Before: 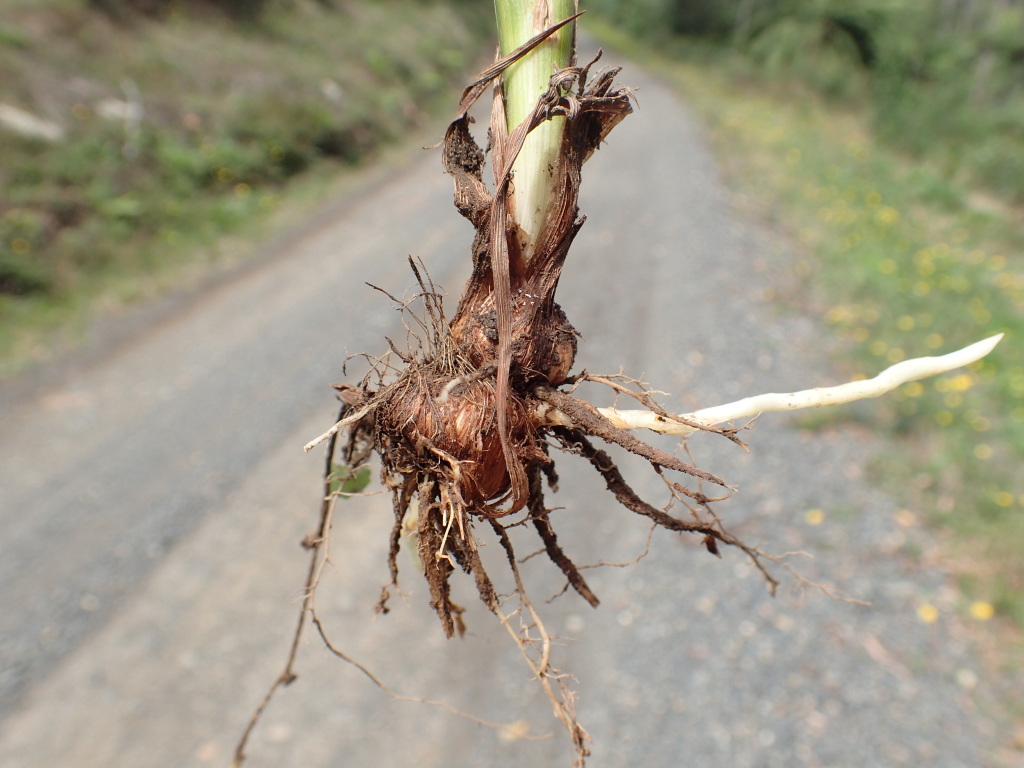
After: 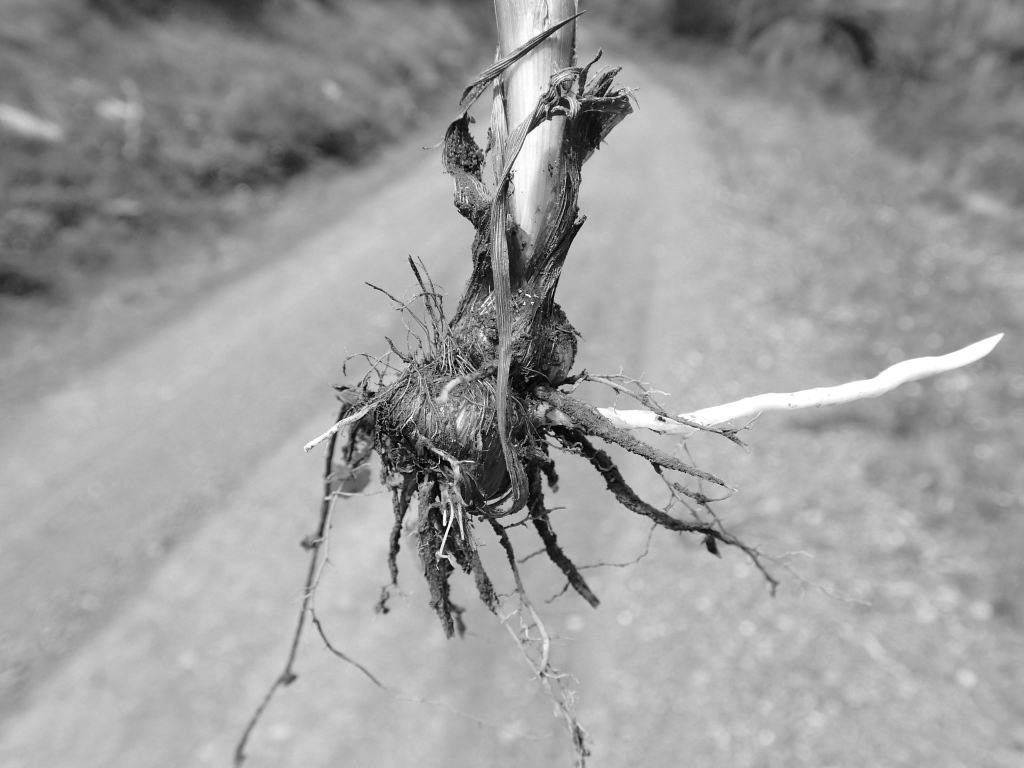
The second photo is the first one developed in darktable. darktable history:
color calibration: output gray [0.22, 0.42, 0.37, 0], gray › normalize channels true, illuminant custom, x 0.431, y 0.395, temperature 3134.75 K, gamut compression 0.014
